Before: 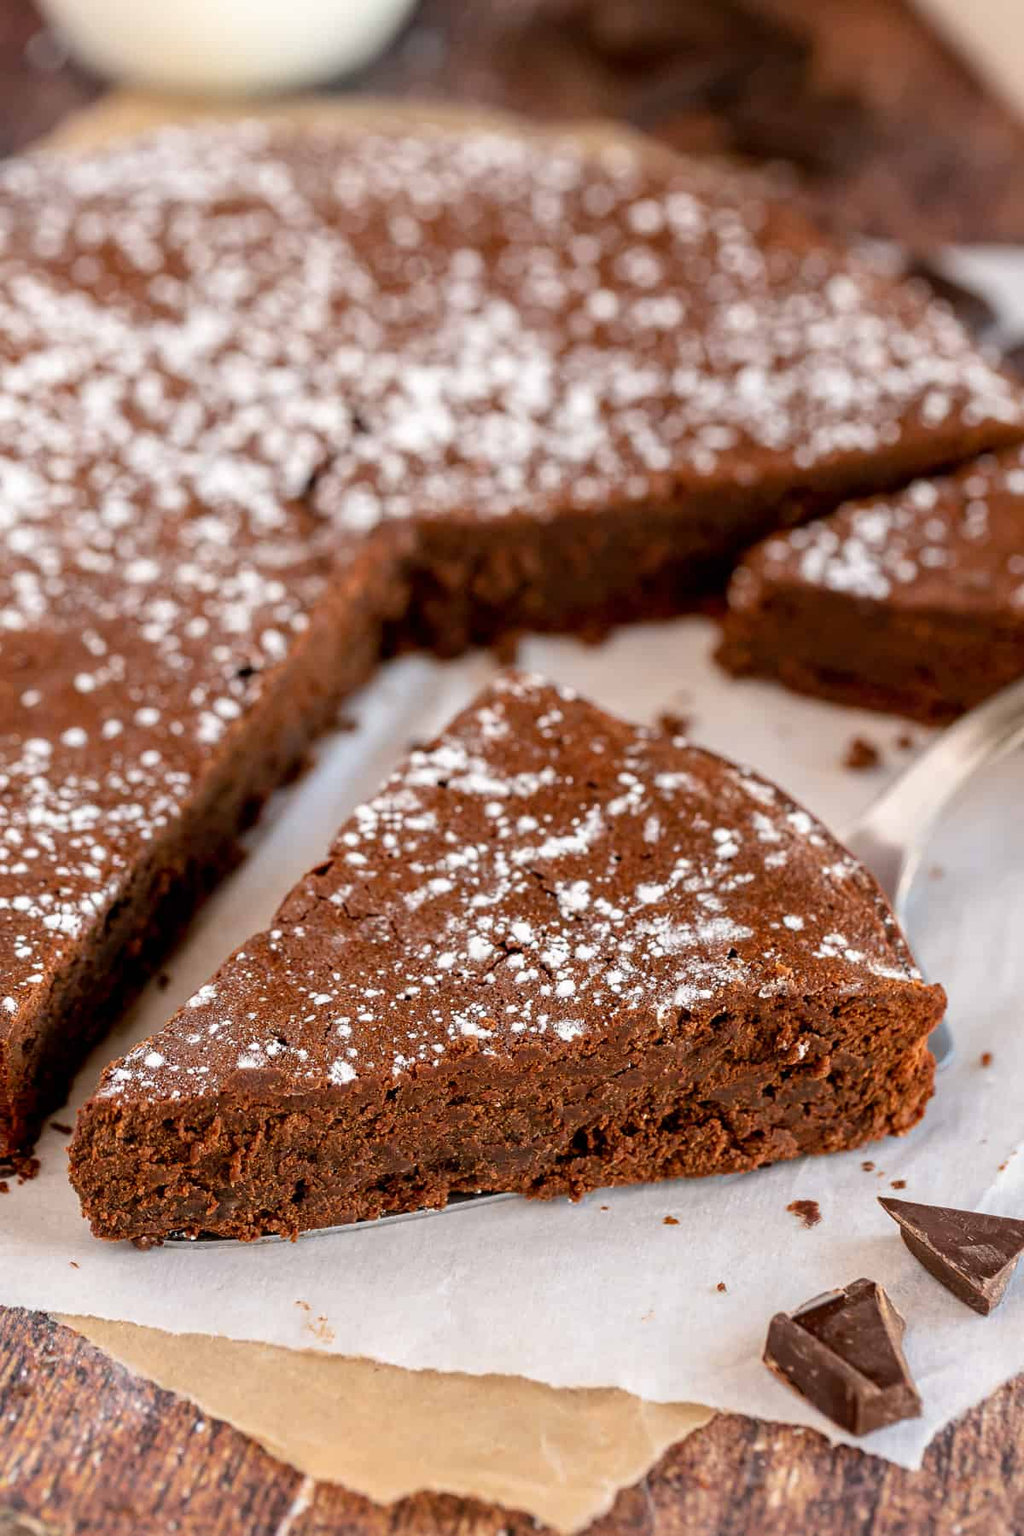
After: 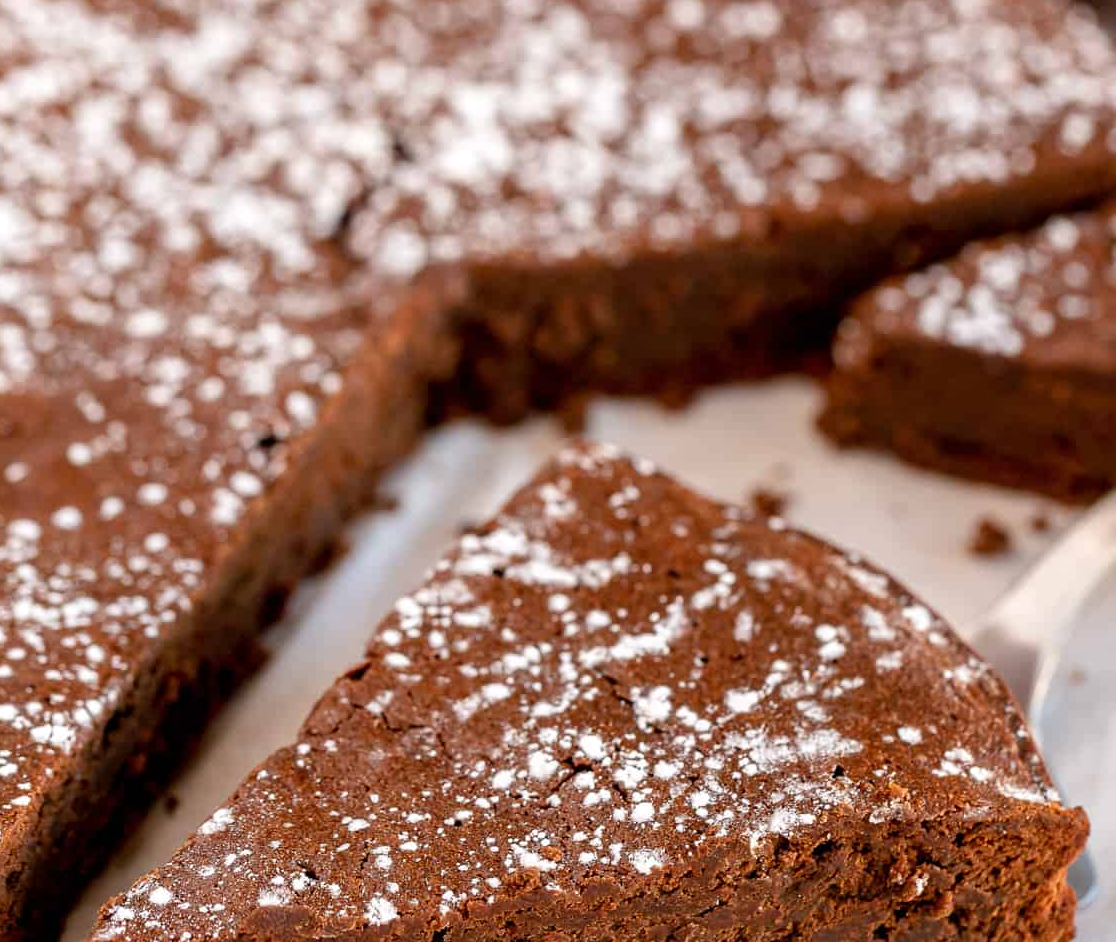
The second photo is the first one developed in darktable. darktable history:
crop: left 1.744%, top 19.225%, right 5.069%, bottom 28.357%
levels: levels [0, 0.492, 0.984]
